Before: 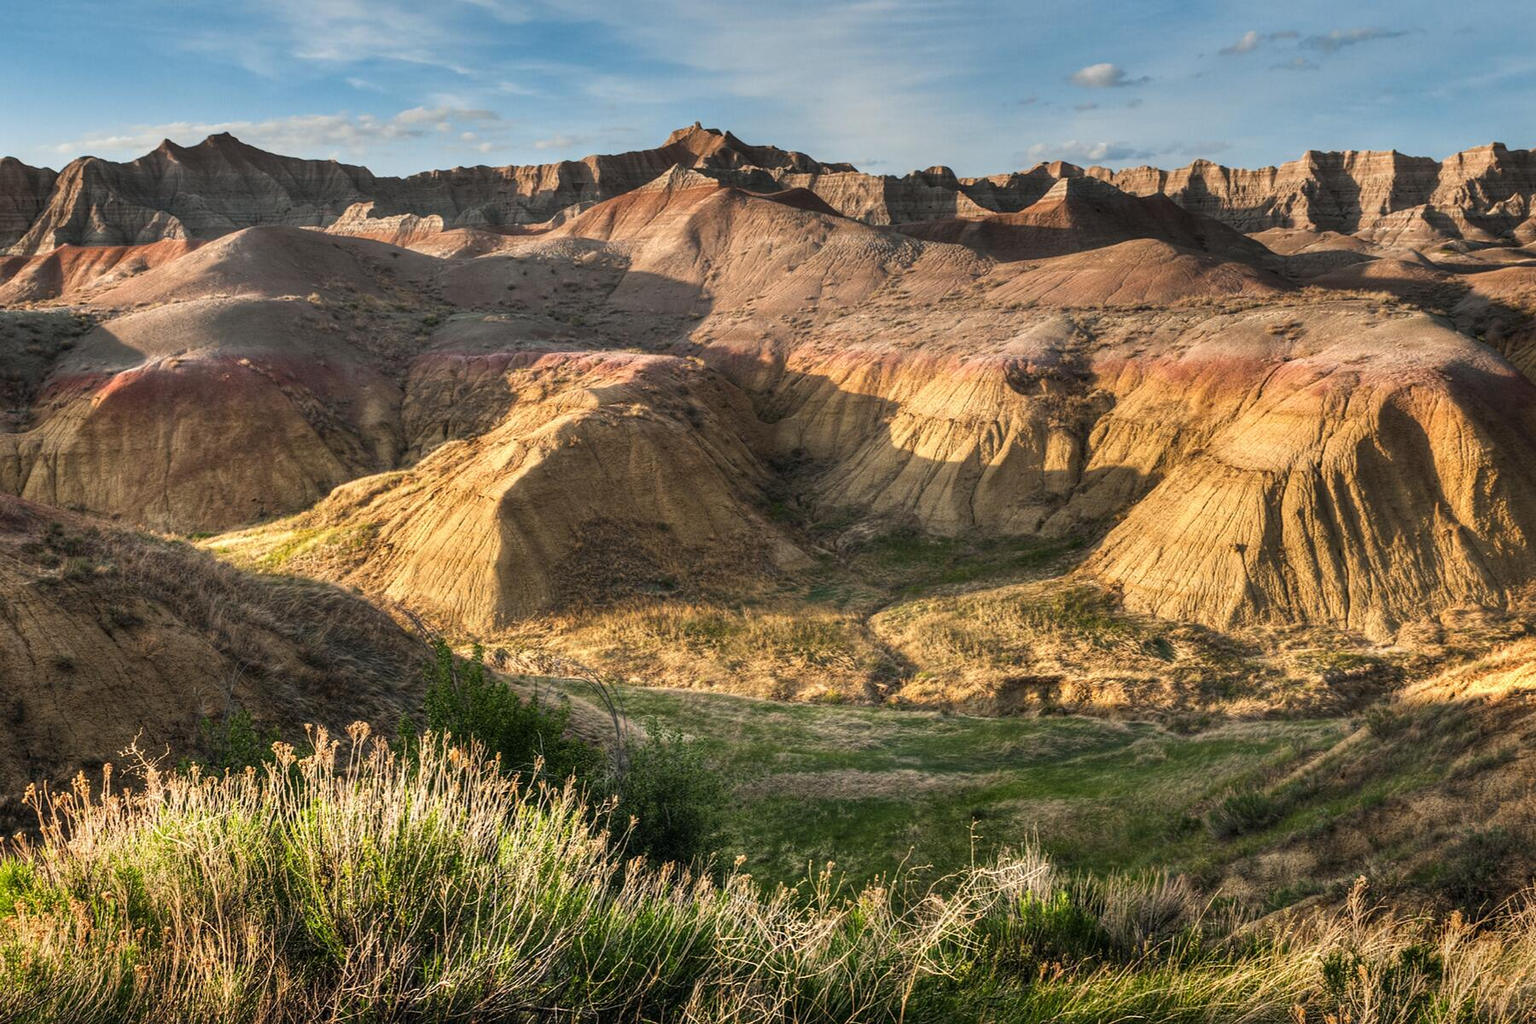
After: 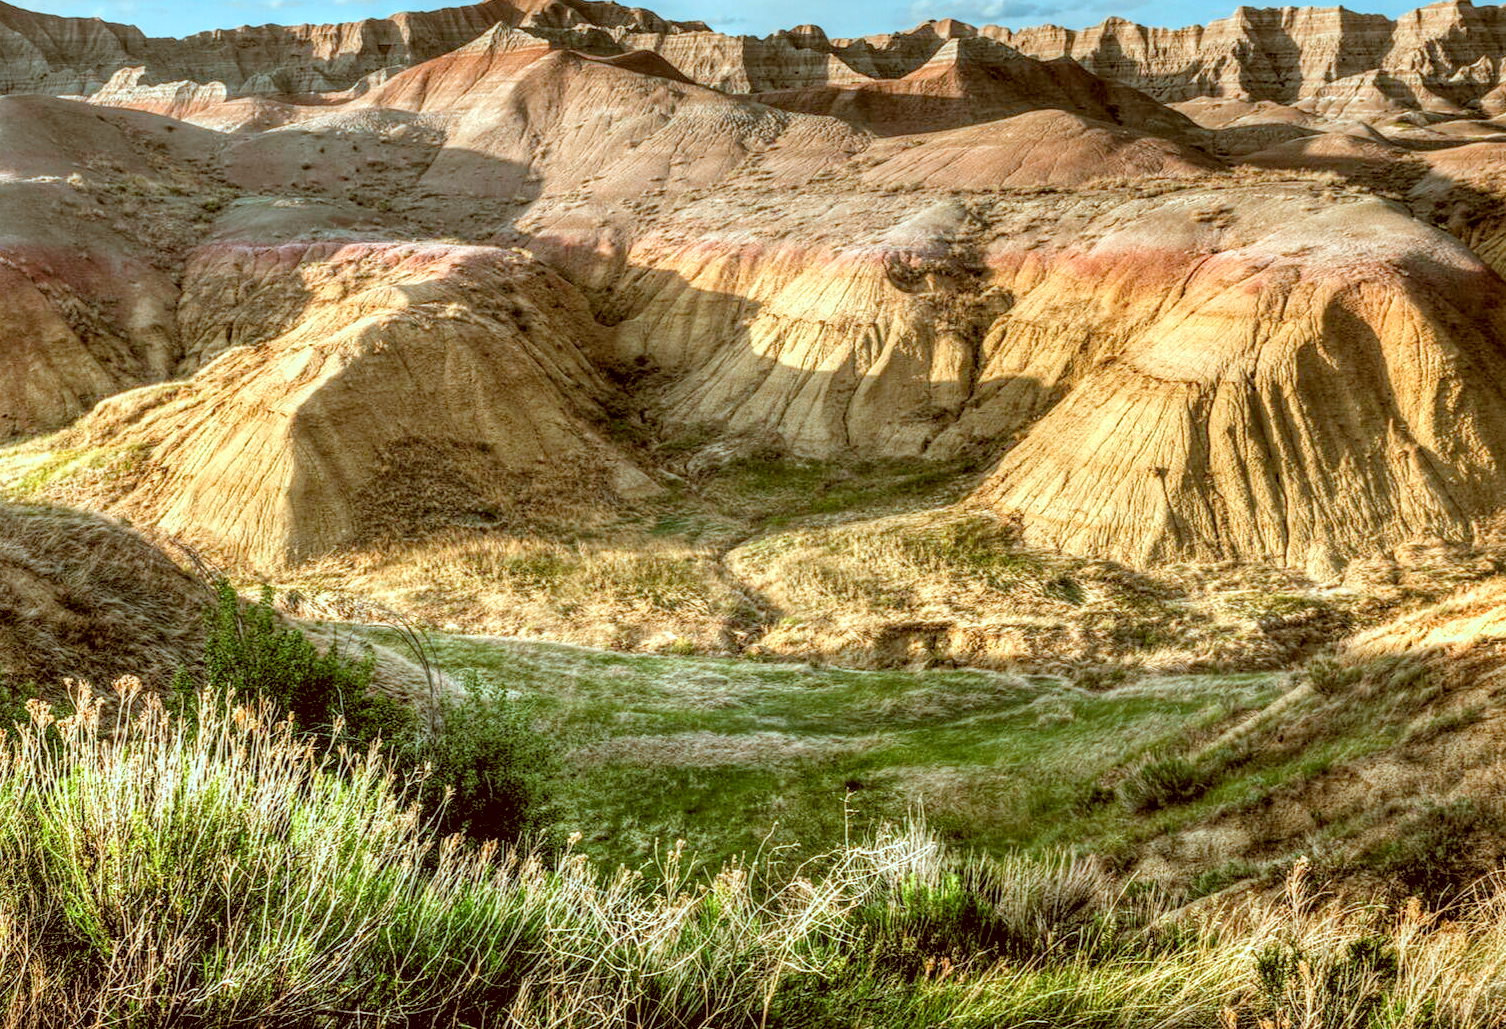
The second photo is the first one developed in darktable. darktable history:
color correction: highlights a* -14.62, highlights b* -16.22, shadows a* 10.12, shadows b* 29.4
crop: left 16.315%, top 14.246%
levels: levels [0.093, 0.434, 0.988]
local contrast: highlights 61%, detail 143%, midtone range 0.428
